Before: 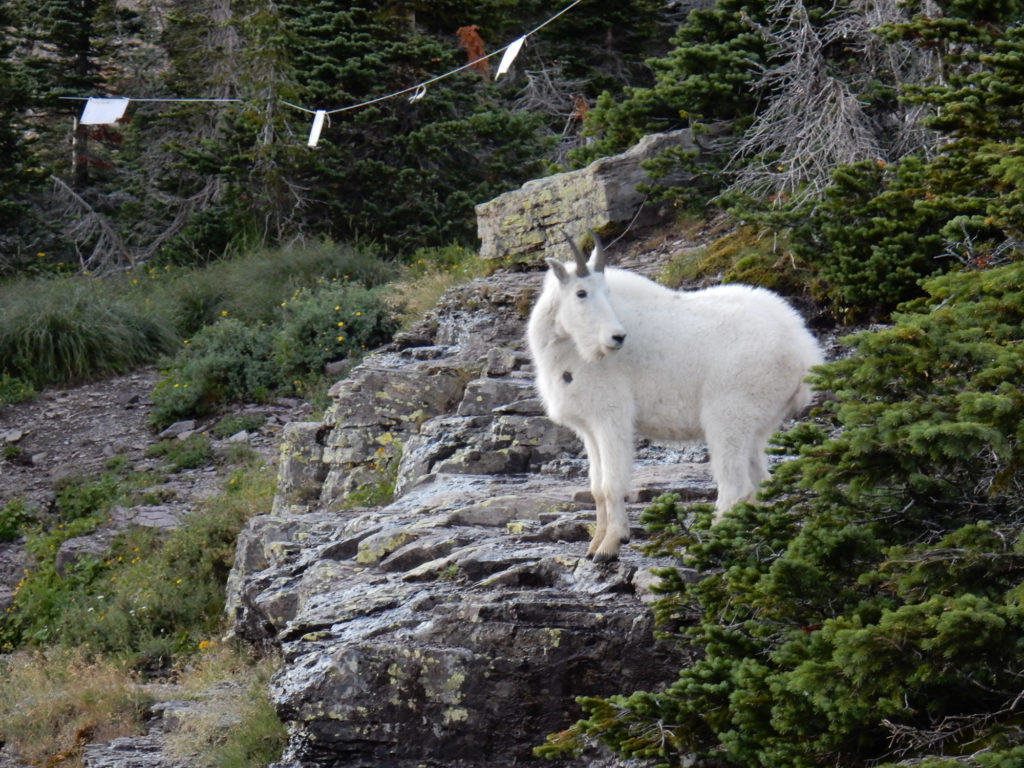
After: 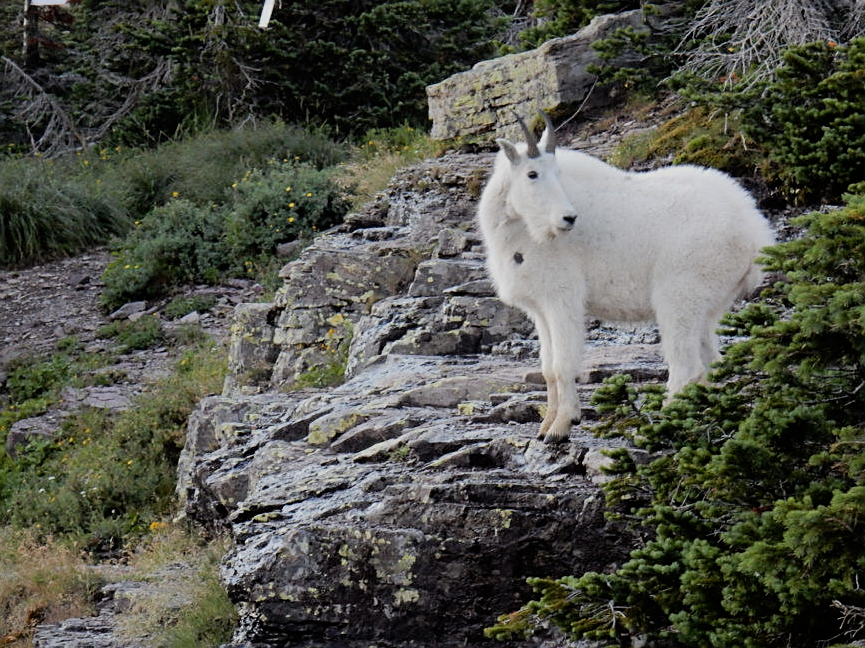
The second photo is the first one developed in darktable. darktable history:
sharpen: on, module defaults
crop and rotate: left 4.842%, top 15.51%, right 10.668%
filmic rgb: hardness 4.17
